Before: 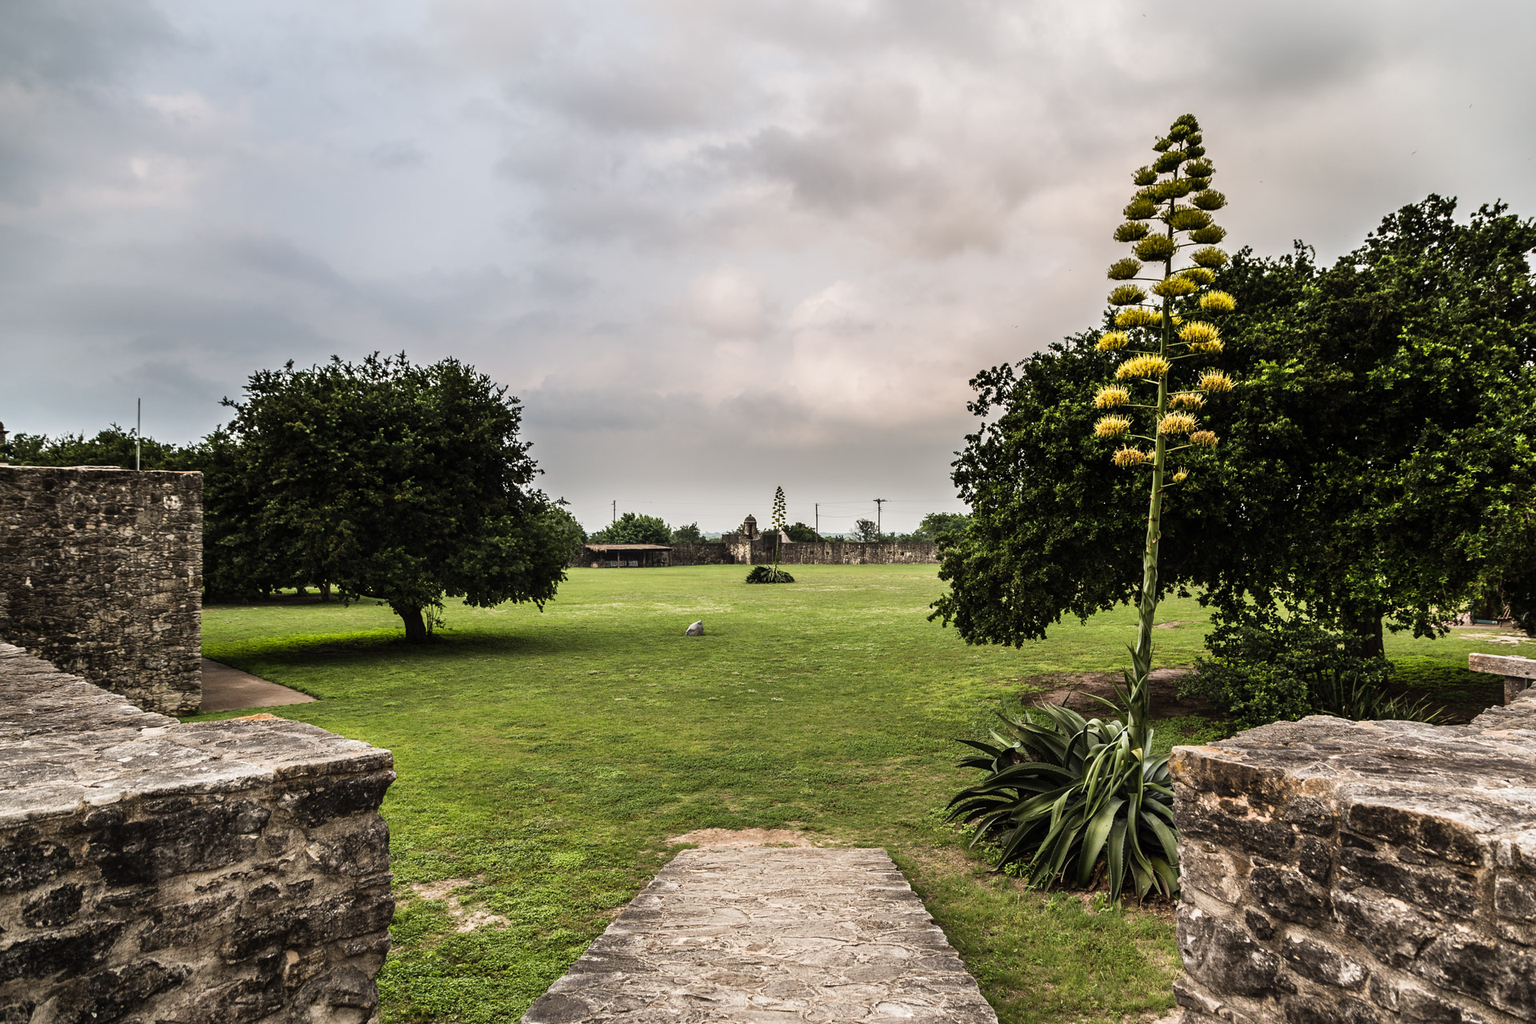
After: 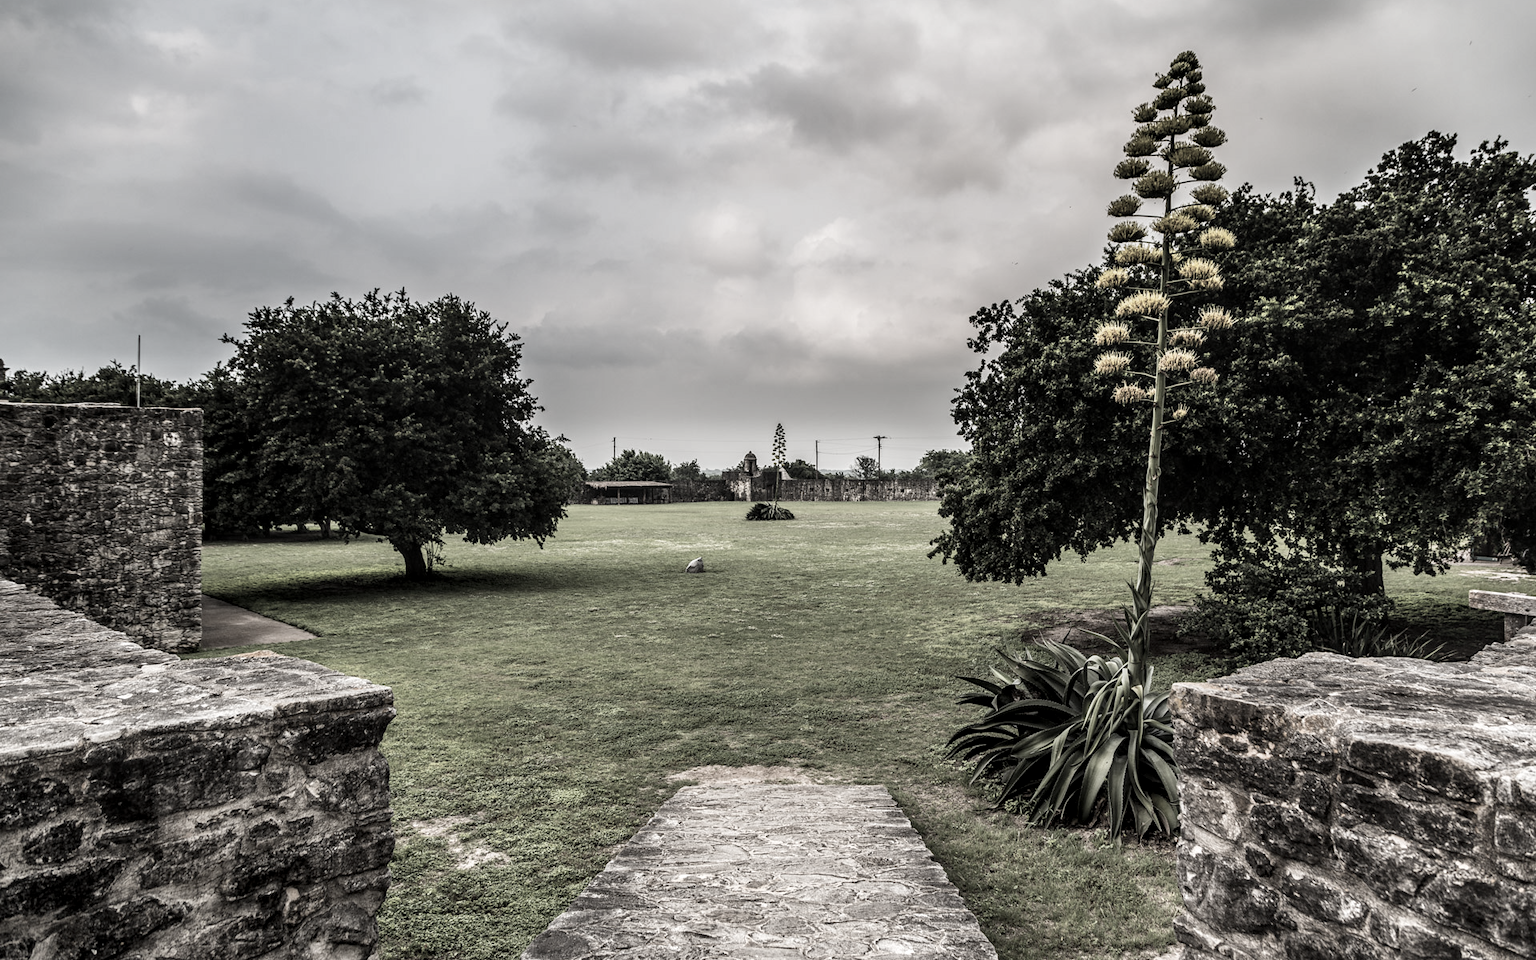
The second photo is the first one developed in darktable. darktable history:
crop and rotate: top 6.25%
color correction: saturation 0.3
local contrast: detail 130%
